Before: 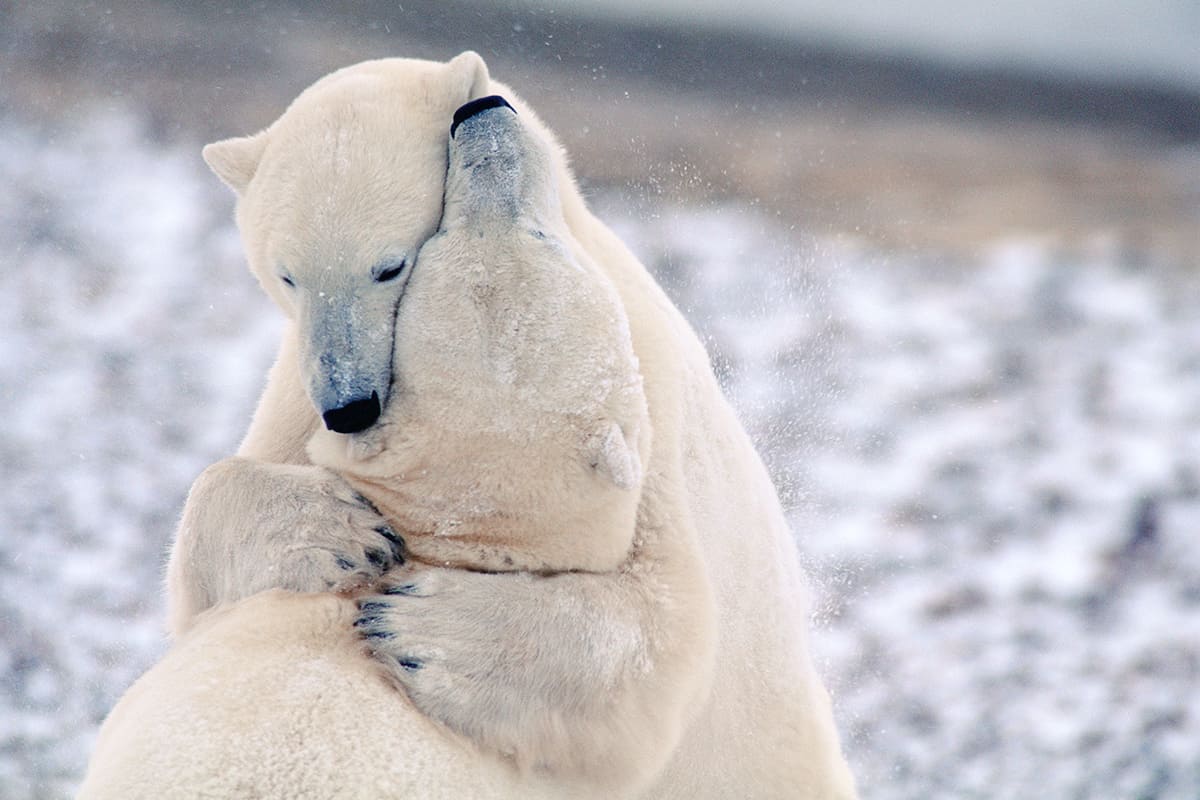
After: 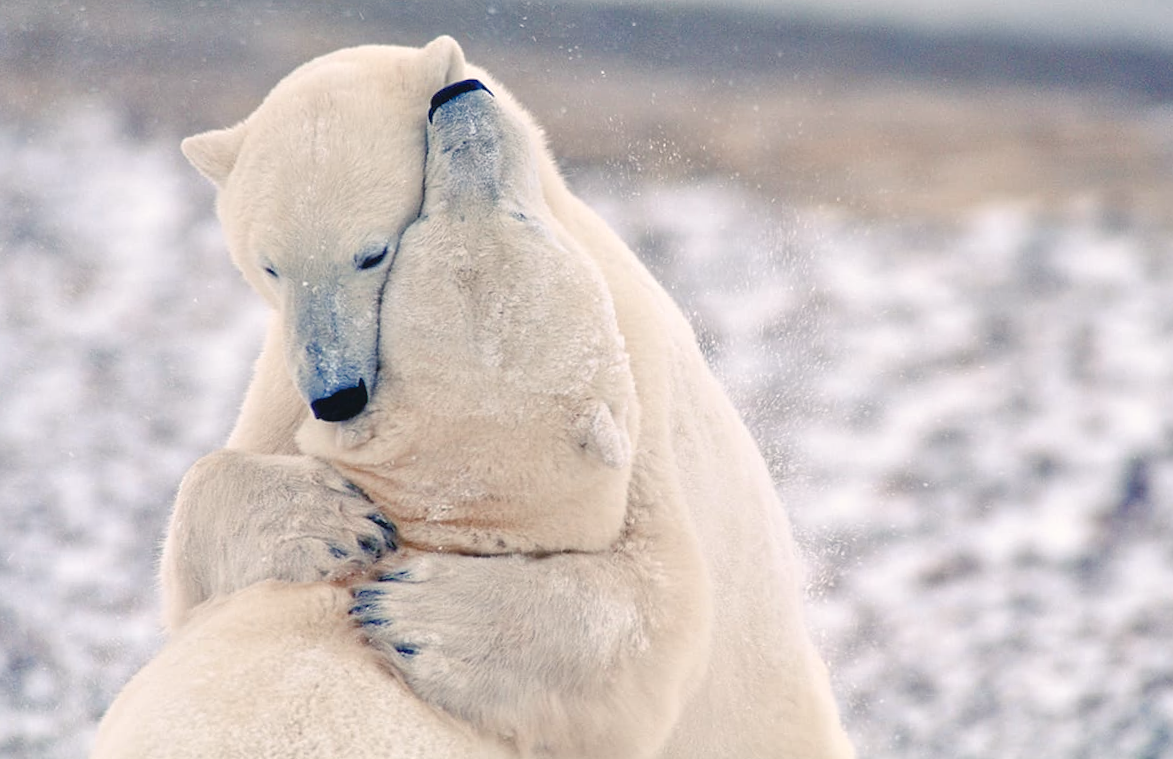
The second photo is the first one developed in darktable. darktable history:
color balance rgb: shadows lift › chroma 2%, shadows lift › hue 250°, power › hue 326.4°, highlights gain › chroma 2%, highlights gain › hue 64.8°, global offset › luminance 0.5%, global offset › hue 58.8°, perceptual saturation grading › highlights -25%, perceptual saturation grading › shadows 30%, global vibrance 15%
rotate and perspective: rotation -2°, crop left 0.022, crop right 0.978, crop top 0.049, crop bottom 0.951
tone equalizer: -7 EV 0.15 EV, -6 EV 0.6 EV, -5 EV 1.15 EV, -4 EV 1.33 EV, -3 EV 1.15 EV, -2 EV 0.6 EV, -1 EV 0.15 EV, mask exposure compensation -0.5 EV
